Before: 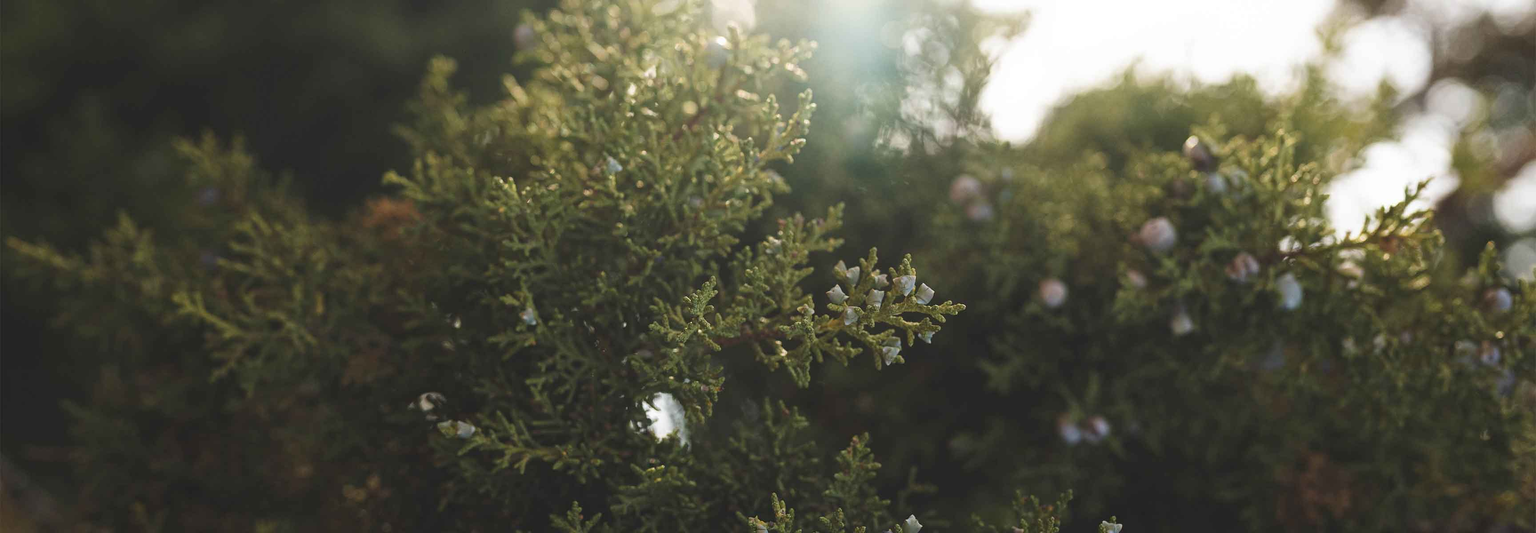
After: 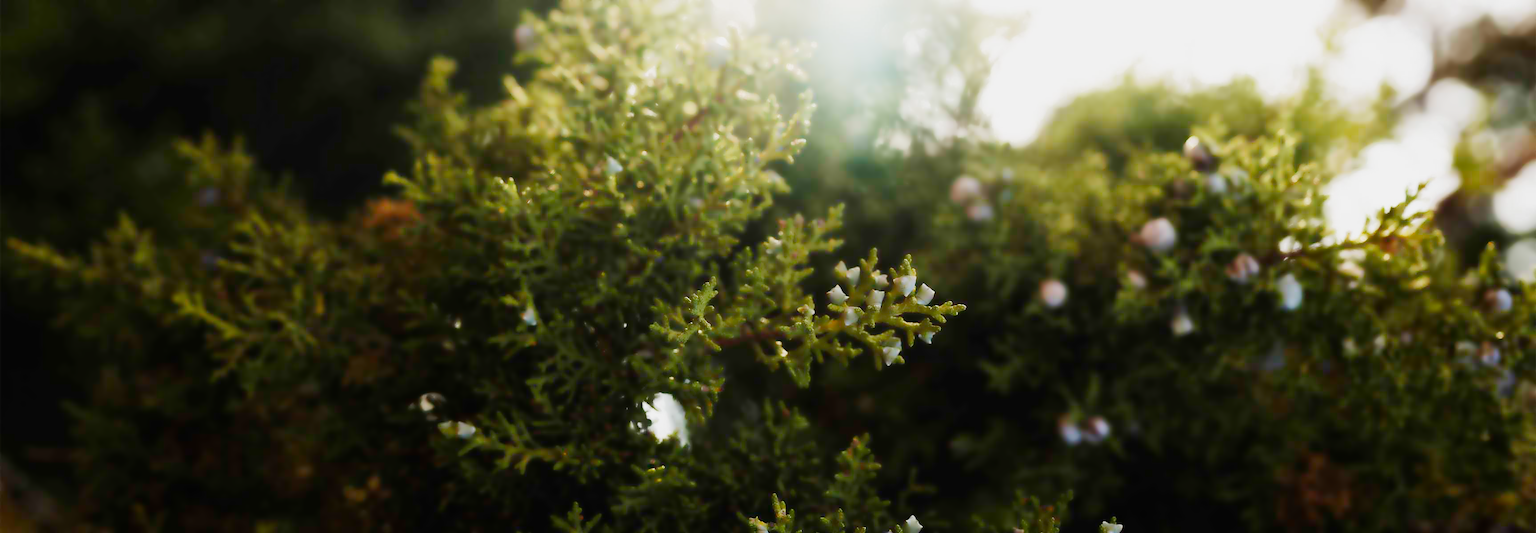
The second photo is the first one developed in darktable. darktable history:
lowpass: radius 4, soften with bilateral filter, unbound 0
exposure: black level correction 0.012, exposure 0.7 EV, compensate exposure bias true, compensate highlight preservation false
sigmoid: contrast 1.8, skew -0.2, preserve hue 0%, red attenuation 0.1, red rotation 0.035, green attenuation 0.1, green rotation -0.017, blue attenuation 0.15, blue rotation -0.052, base primaries Rec2020
contrast brightness saturation: contrast 0.04, saturation 0.16
